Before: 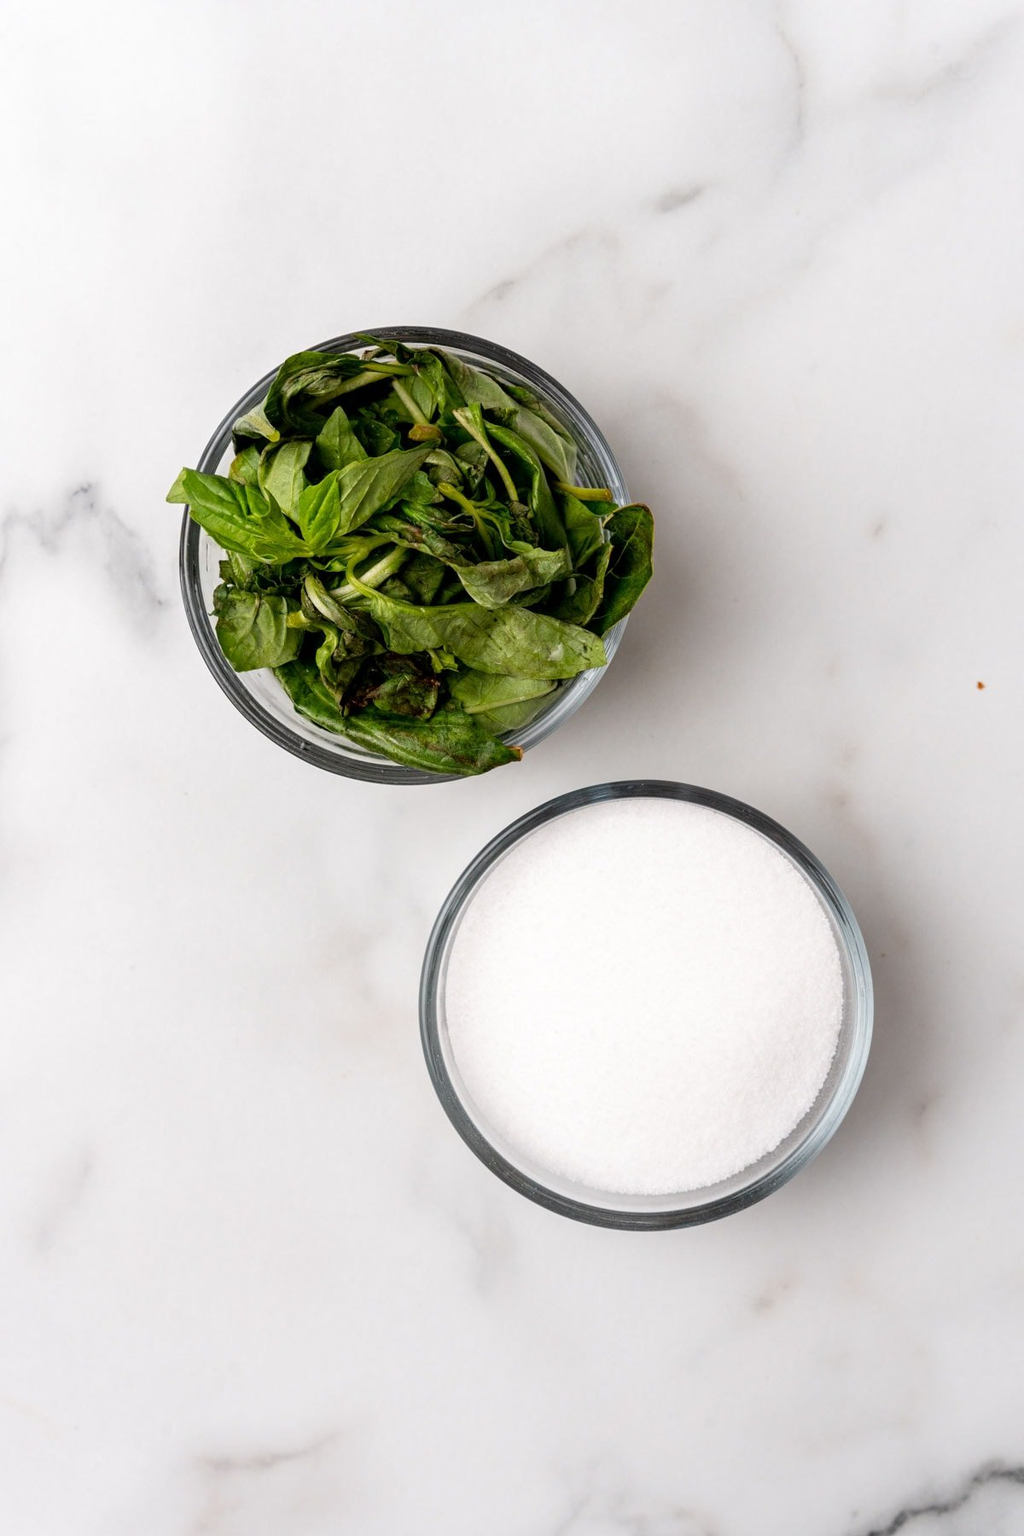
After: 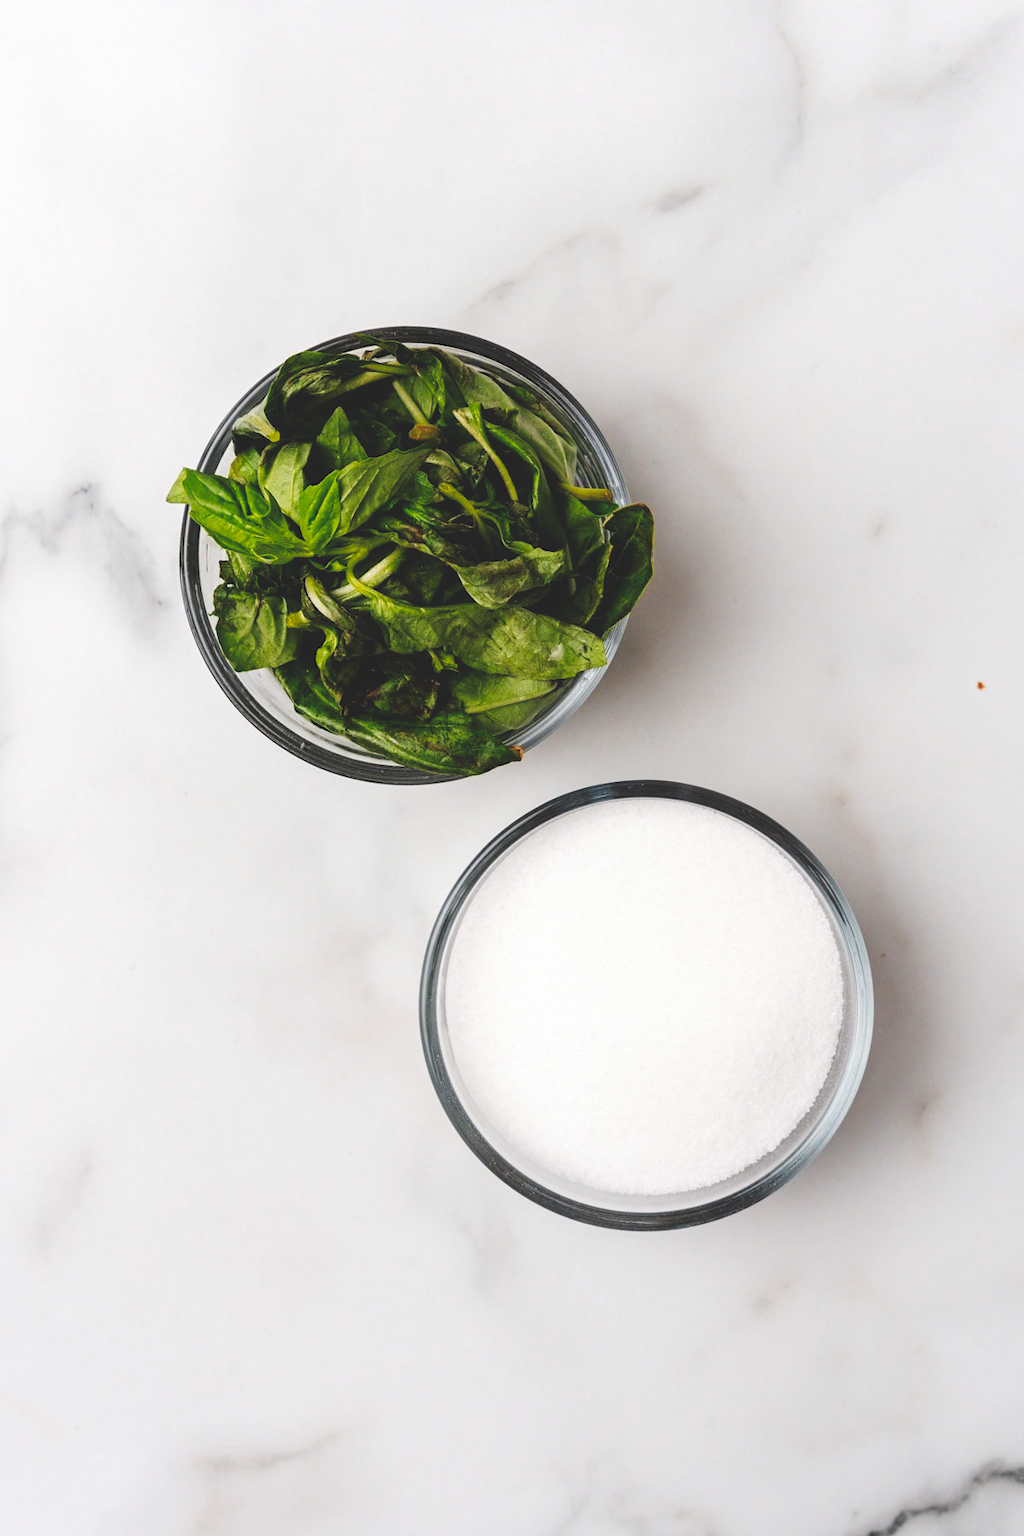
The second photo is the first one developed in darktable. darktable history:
tone curve: curves: ch0 [(0, 0) (0.003, 0.002) (0.011, 0.009) (0.025, 0.019) (0.044, 0.031) (0.069, 0.04) (0.1, 0.059) (0.136, 0.092) (0.177, 0.134) (0.224, 0.192) (0.277, 0.262) (0.335, 0.348) (0.399, 0.446) (0.468, 0.554) (0.543, 0.646) (0.623, 0.731) (0.709, 0.807) (0.801, 0.867) (0.898, 0.931) (1, 1)], preserve colors none
rgb curve: curves: ch0 [(0, 0.186) (0.314, 0.284) (0.775, 0.708) (1, 1)], compensate middle gray true, preserve colors none
